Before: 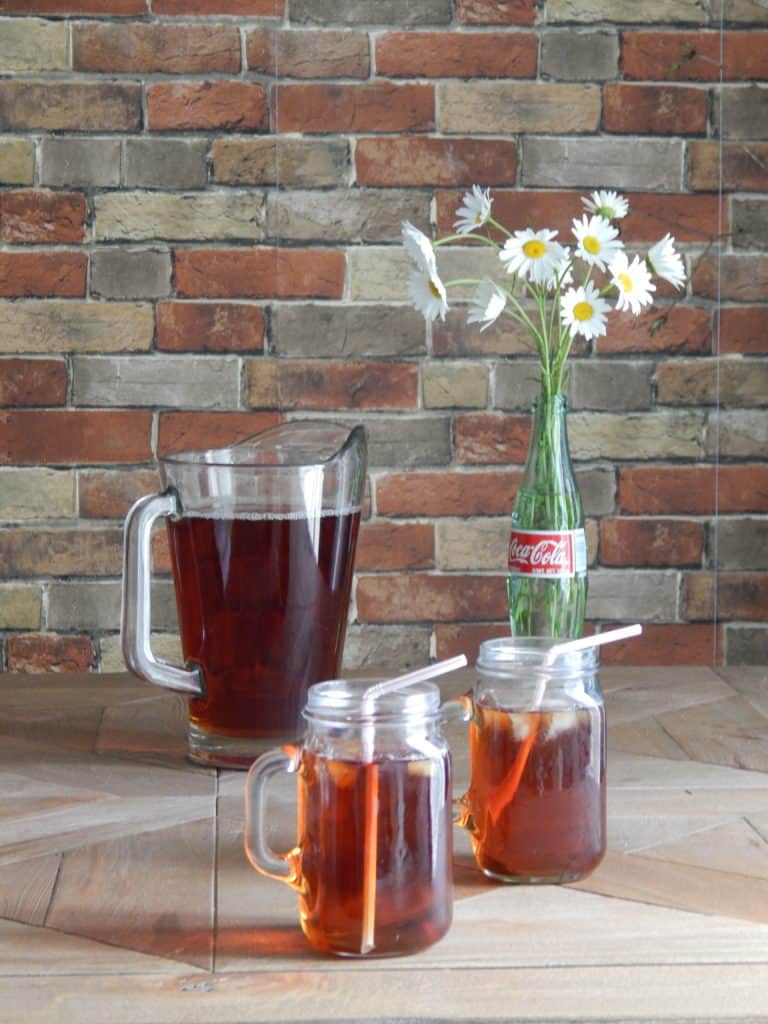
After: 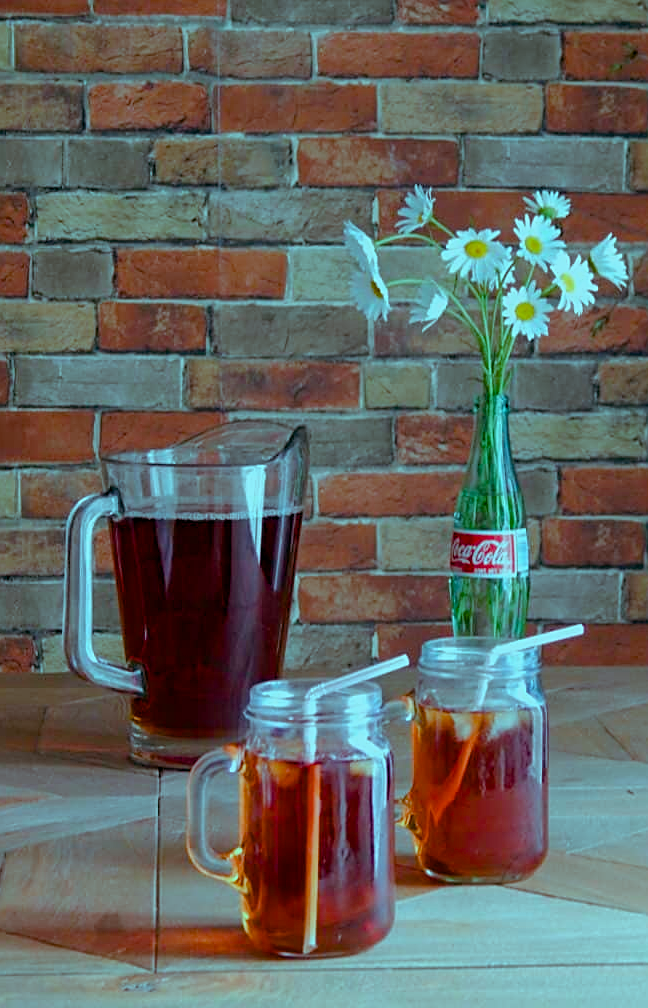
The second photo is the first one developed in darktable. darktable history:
color balance rgb: shadows lift › luminance -7.7%, shadows lift › chroma 2.13%, shadows lift › hue 165.27°, power › luminance -7.77%, power › chroma 1.34%, power › hue 330.55°, highlights gain › luminance -33.33%, highlights gain › chroma 5.68%, highlights gain › hue 217.2°, global offset › luminance -0.33%, global offset › chroma 0.11%, global offset › hue 165.27°, perceptual saturation grading › global saturation 27.72%, perceptual saturation grading › highlights -25%, perceptual saturation grading › mid-tones 25%, perceptual saturation grading › shadows 50%
sharpen: on, module defaults
crop: left 7.598%, right 7.873%
haze removal: compatibility mode true, adaptive false
